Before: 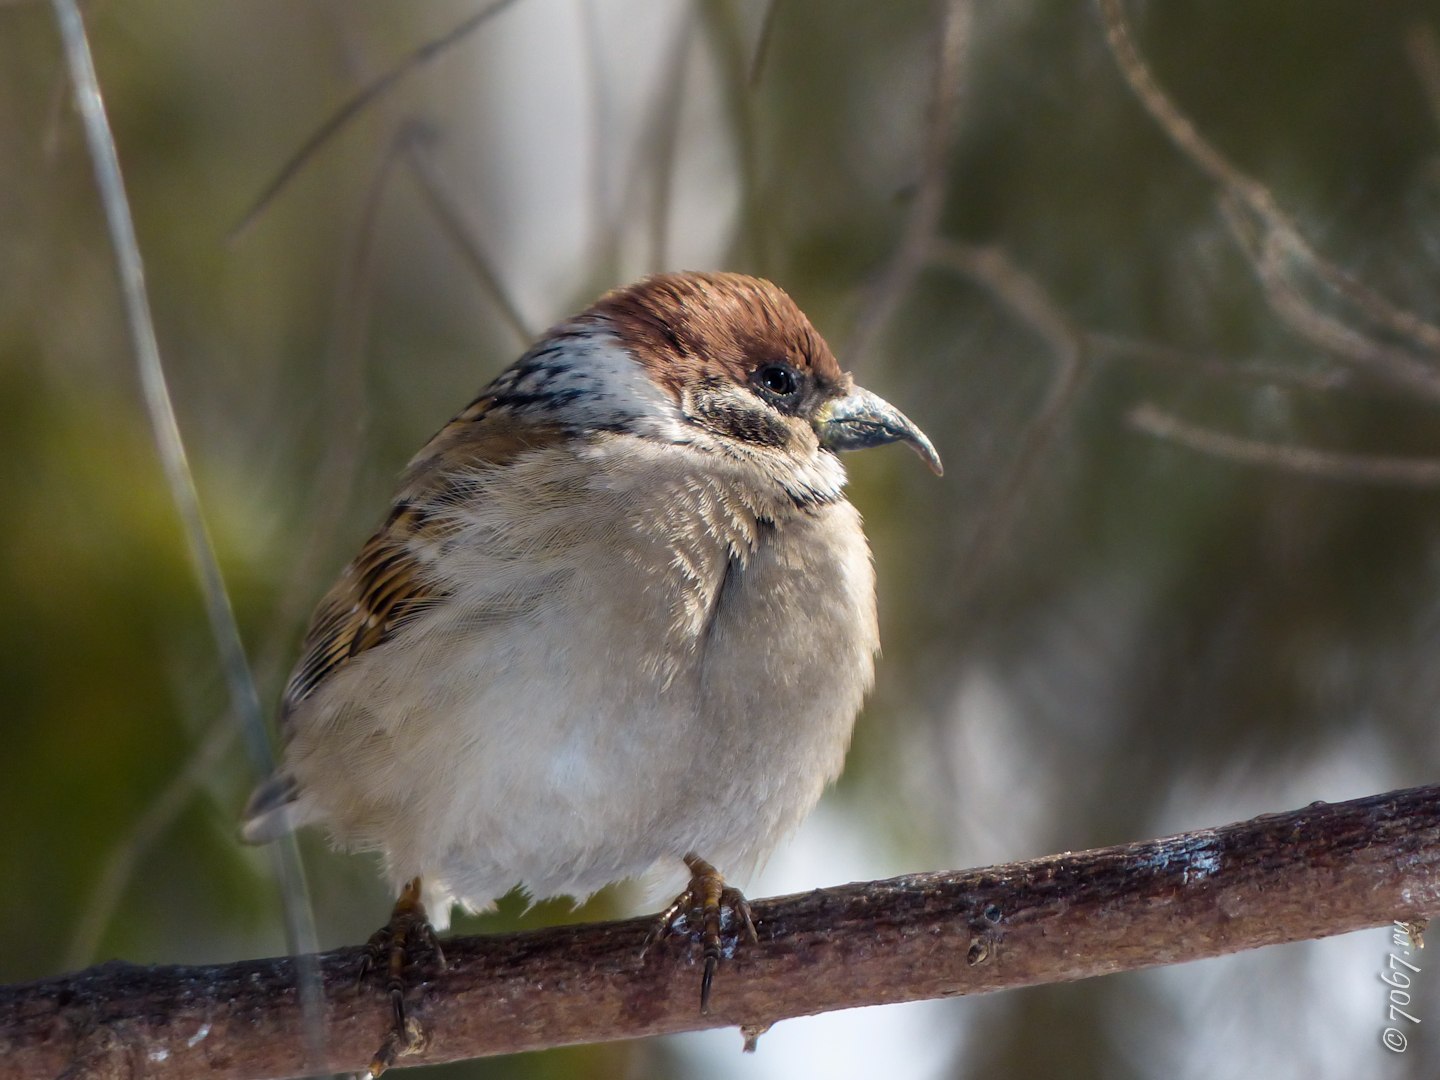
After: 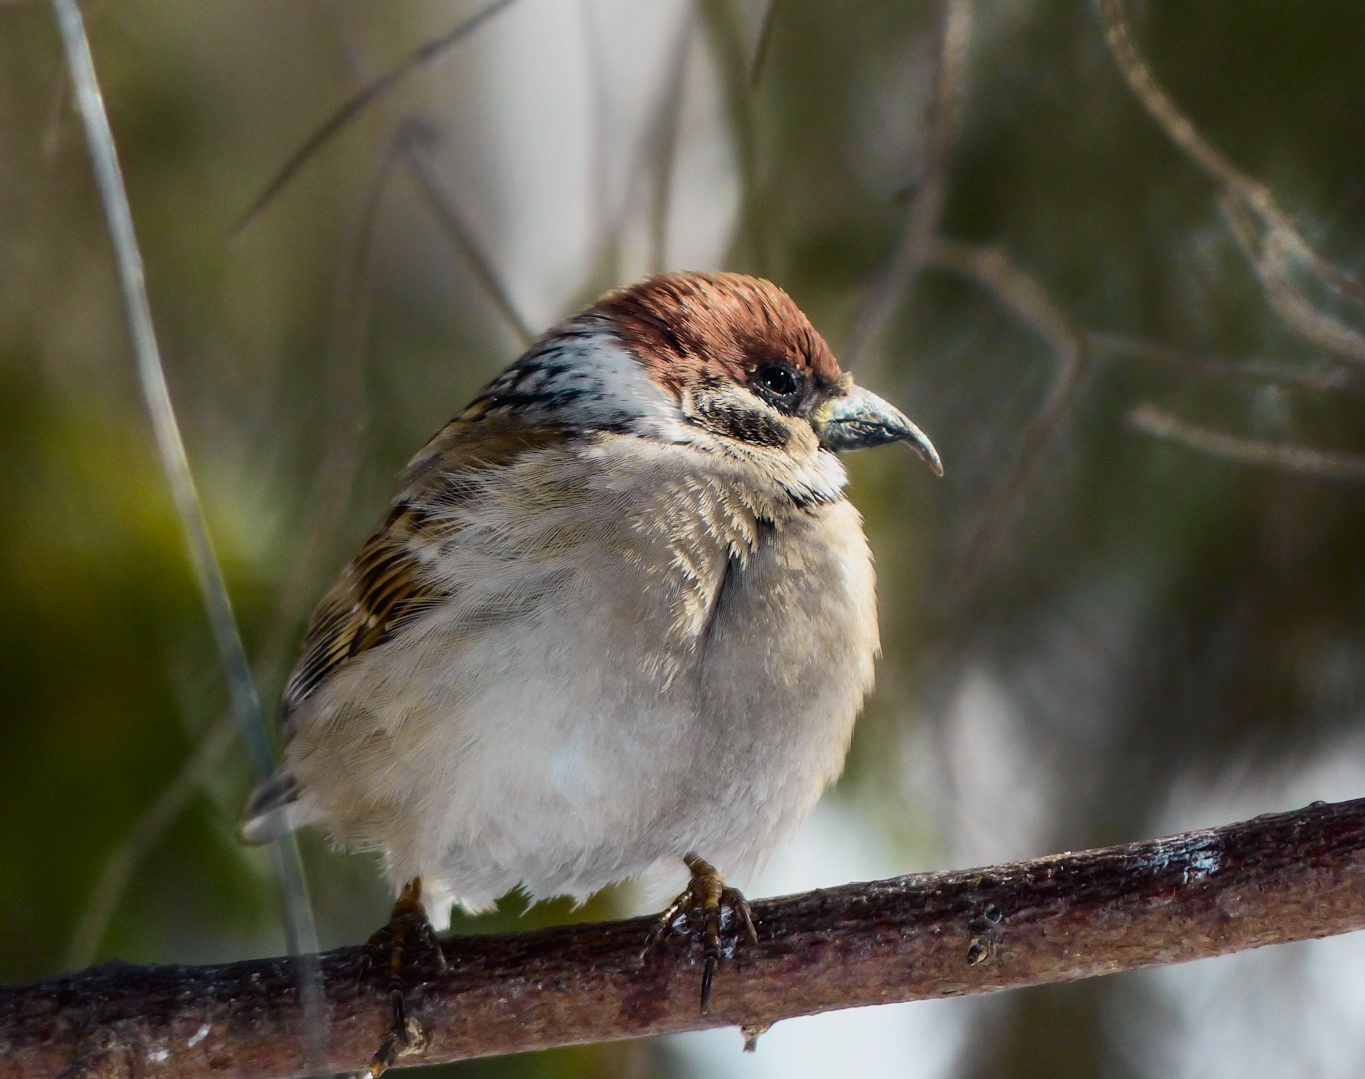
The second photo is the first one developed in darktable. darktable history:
exposure: exposure -0.36 EV, compensate highlight preservation false
tone curve: curves: ch0 [(0, 0.012) (0.031, 0.02) (0.12, 0.083) (0.193, 0.171) (0.277, 0.279) (0.45, 0.52) (0.568, 0.676) (0.678, 0.777) (0.875, 0.92) (1, 0.965)]; ch1 [(0, 0) (0.243, 0.245) (0.402, 0.41) (0.493, 0.486) (0.508, 0.507) (0.531, 0.53) (0.551, 0.564) (0.646, 0.672) (0.694, 0.732) (1, 1)]; ch2 [(0, 0) (0.249, 0.216) (0.356, 0.343) (0.424, 0.442) (0.476, 0.482) (0.498, 0.502) (0.517, 0.517) (0.532, 0.545) (0.562, 0.575) (0.614, 0.644) (0.706, 0.748) (0.808, 0.809) (0.991, 0.968)], color space Lab, independent channels, preserve colors none
crop and rotate: right 5.167%
